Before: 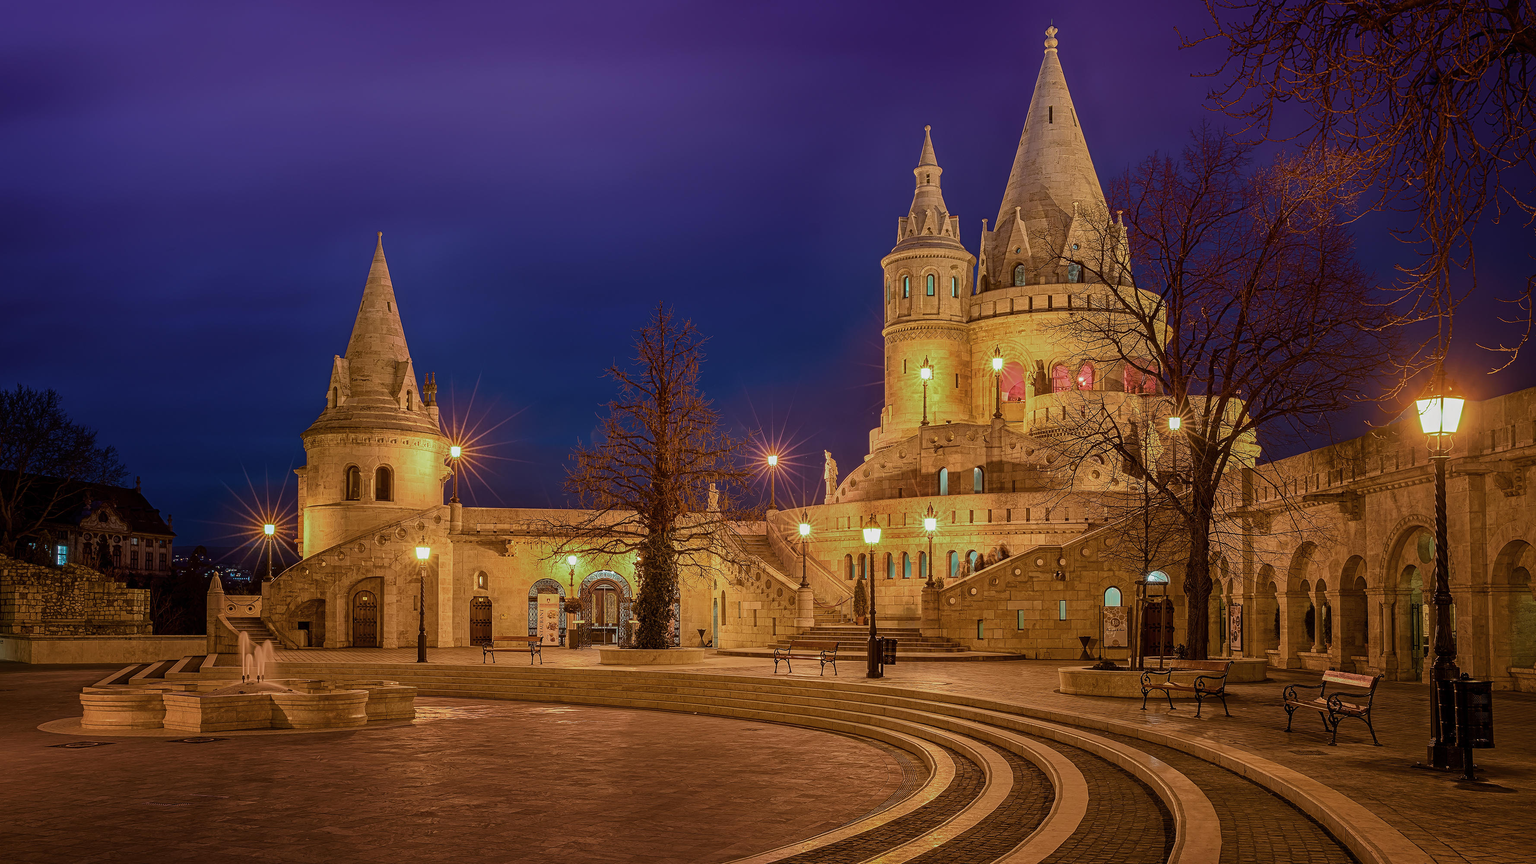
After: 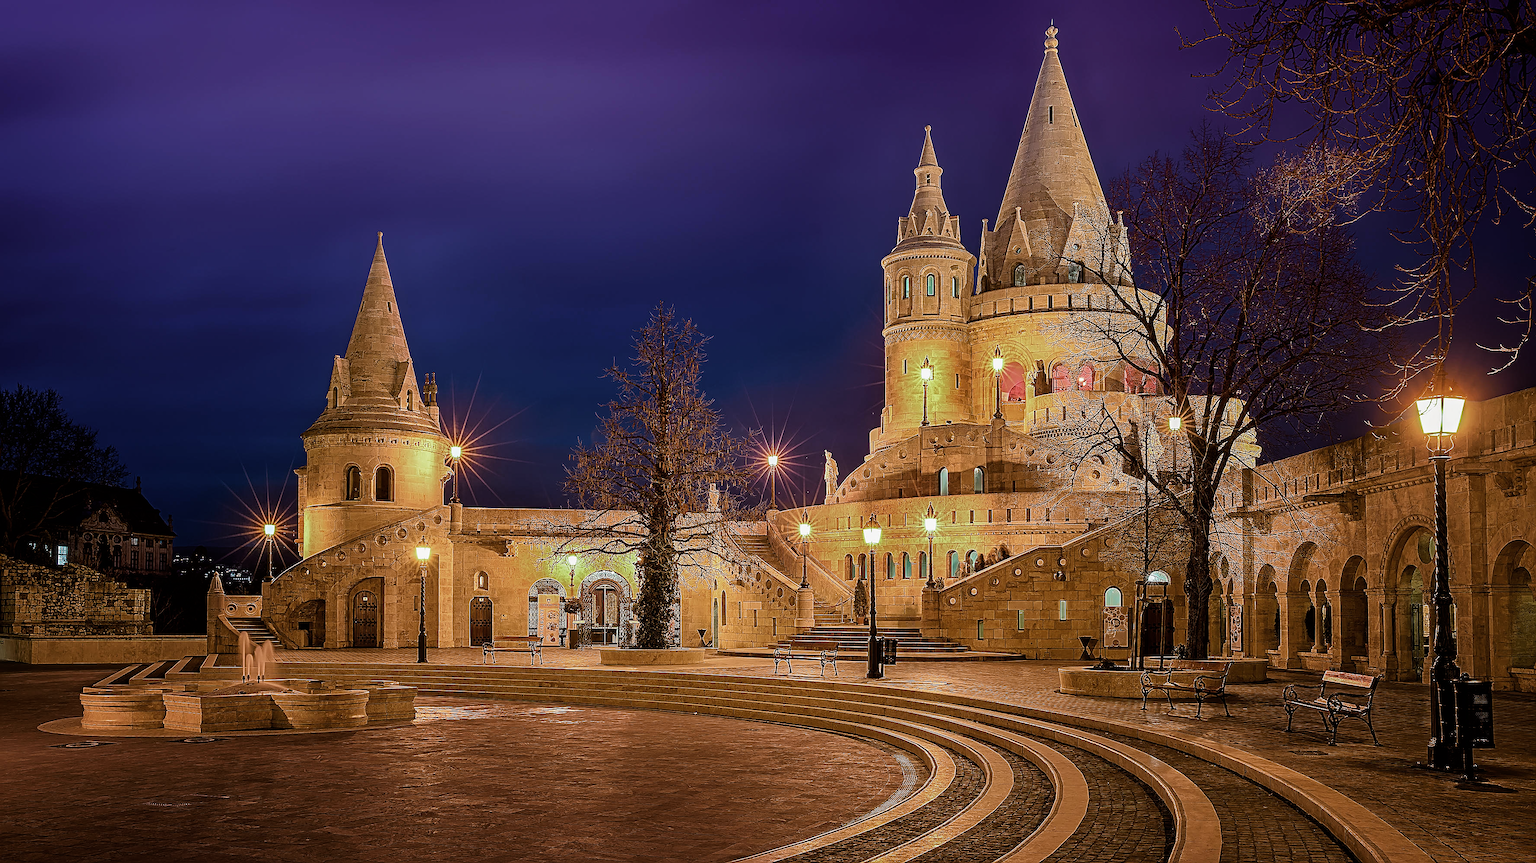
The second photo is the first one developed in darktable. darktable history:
sharpen: radius 1.4, amount 1.25, threshold 0.7
filmic rgb: white relative exposure 2.45 EV, hardness 6.33
